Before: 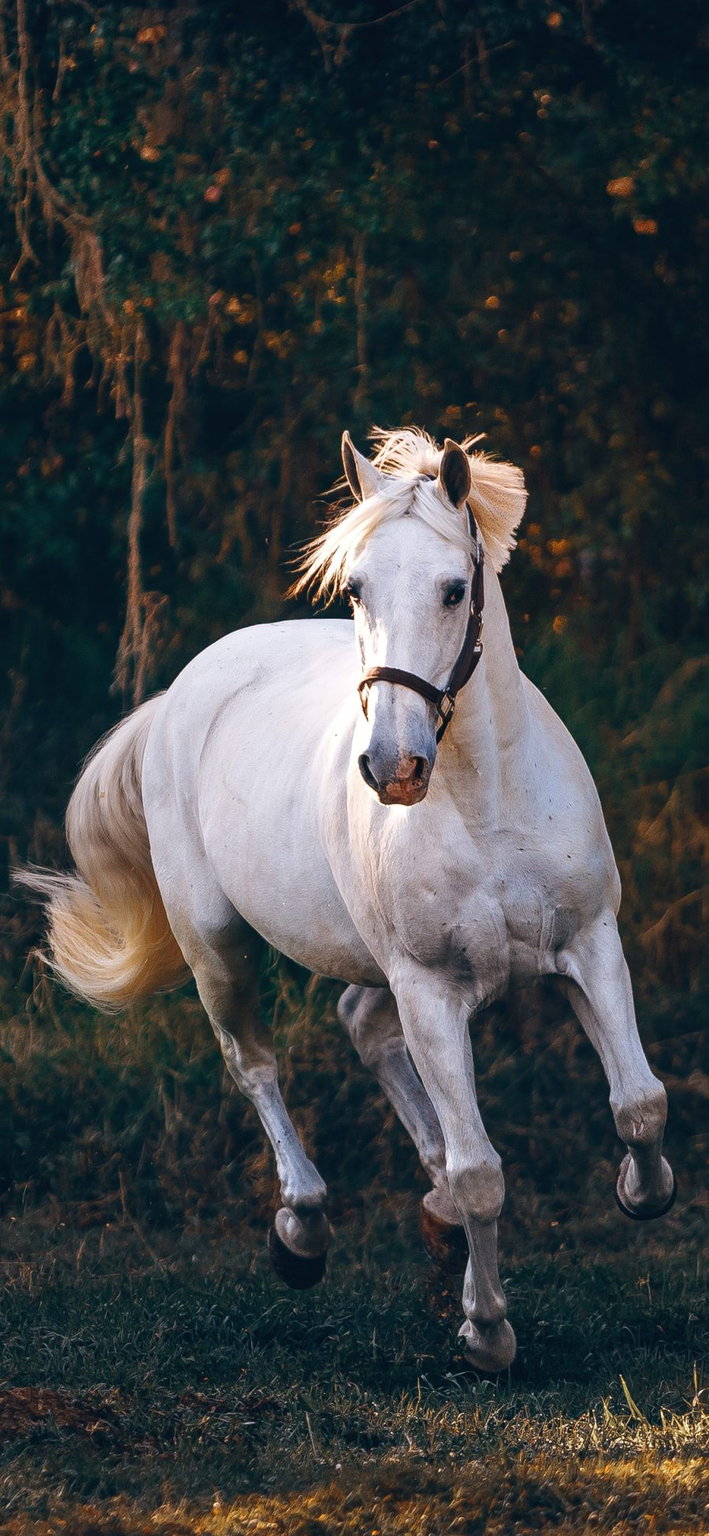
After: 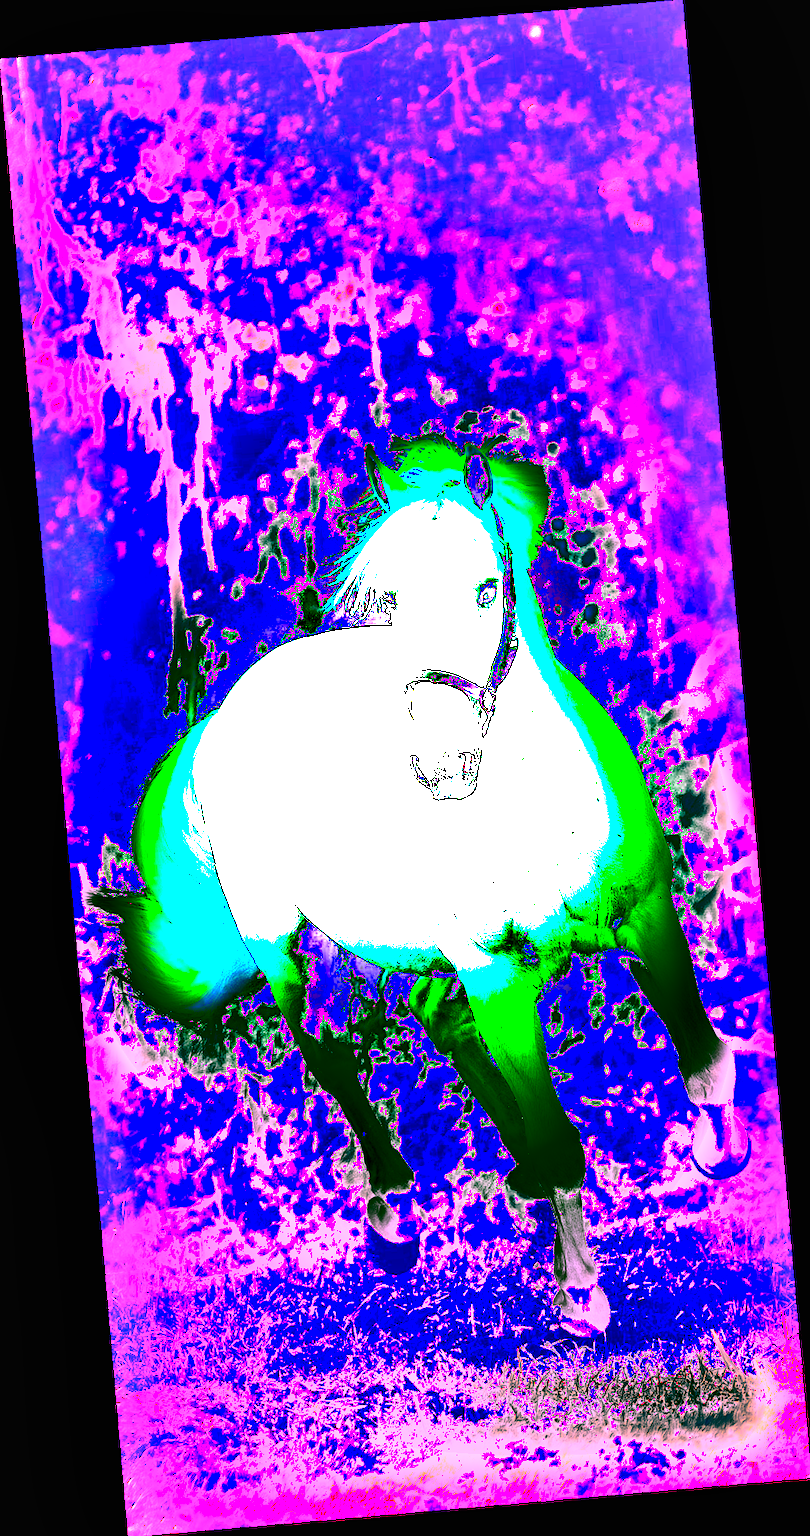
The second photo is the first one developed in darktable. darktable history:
white balance: red 8, blue 8
rotate and perspective: rotation -4.98°, automatic cropping off
shadows and highlights: shadows 60, highlights -60.23, soften with gaussian
exposure: black level correction 0, exposure 1.2 EV, compensate highlight preservation false
